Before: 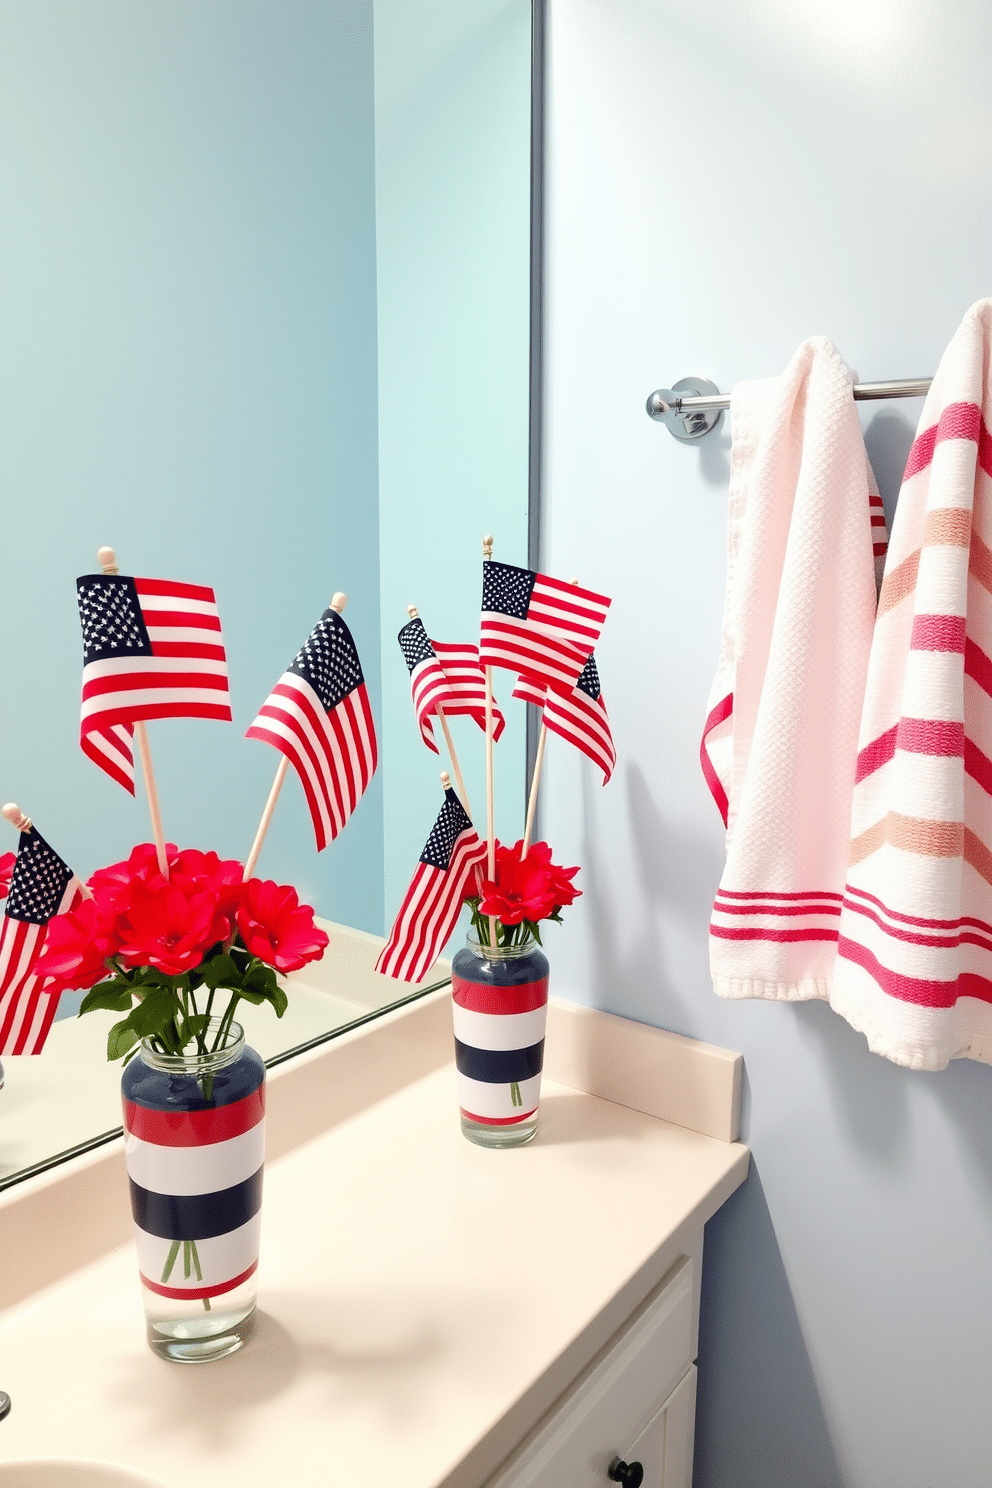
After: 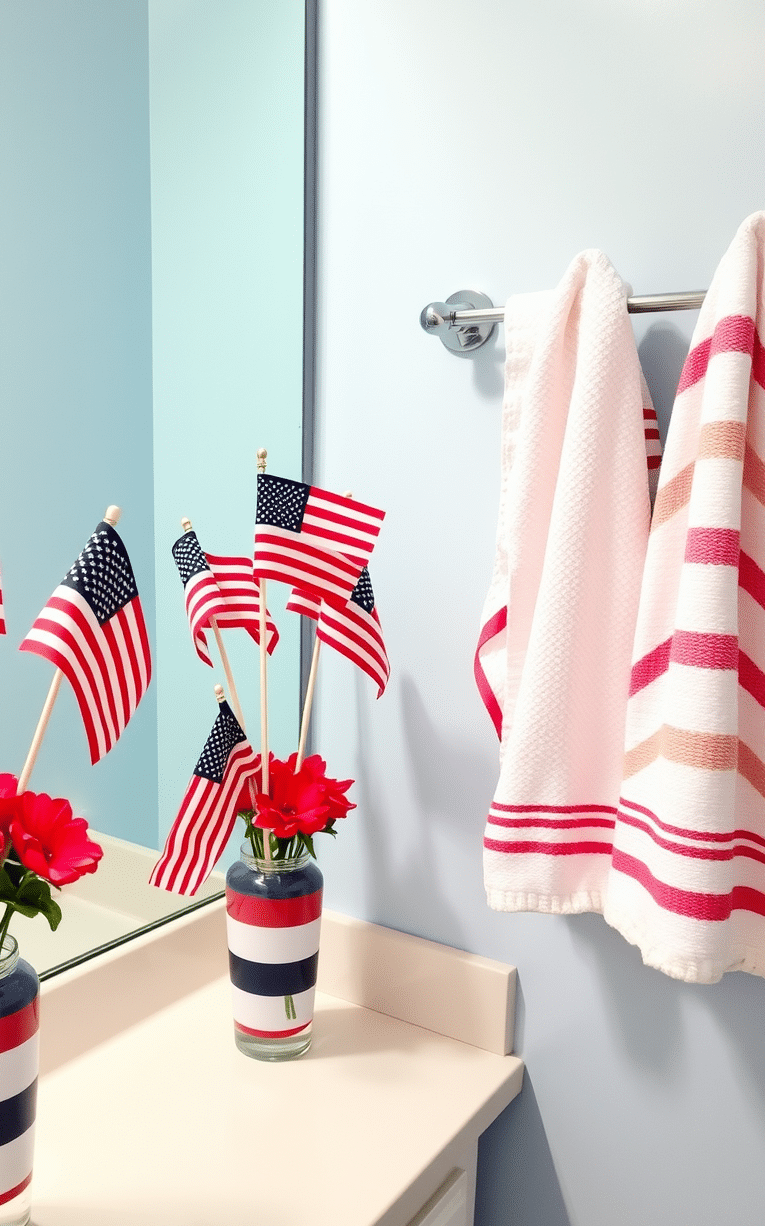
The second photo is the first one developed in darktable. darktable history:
crop: left 22.843%, top 5.856%, bottom 11.74%
